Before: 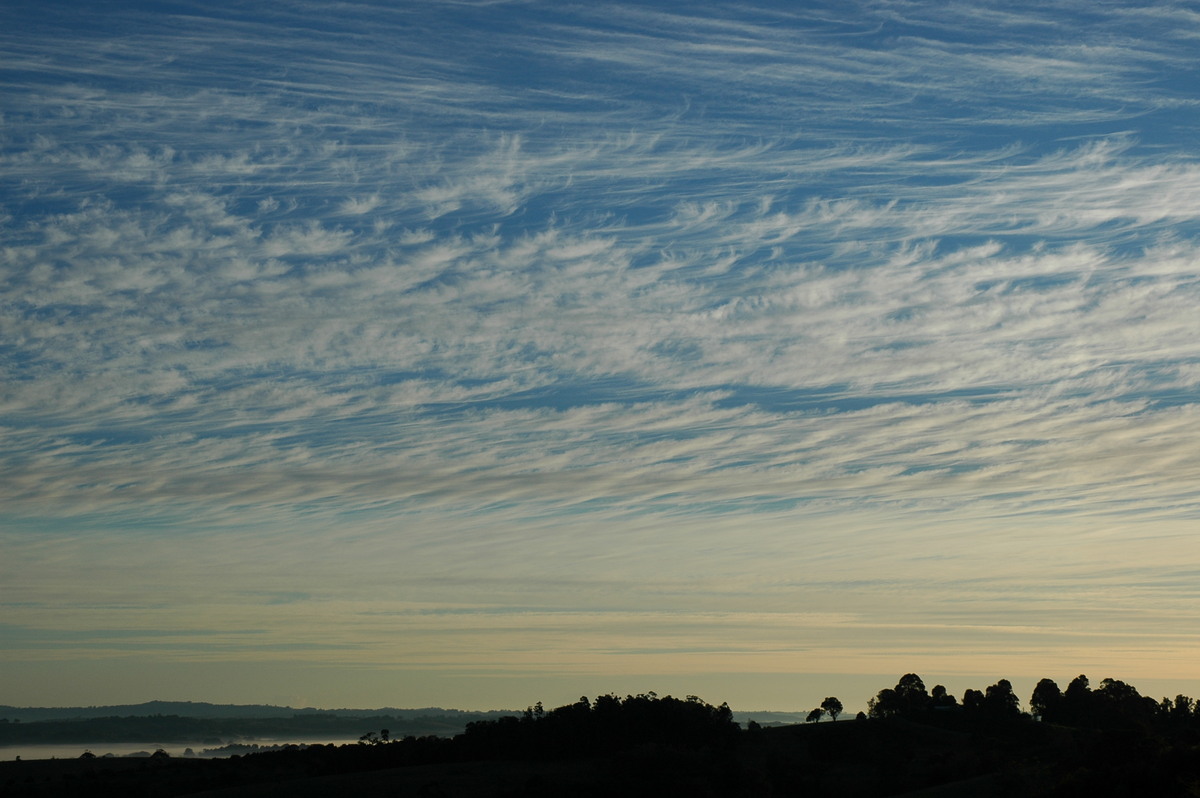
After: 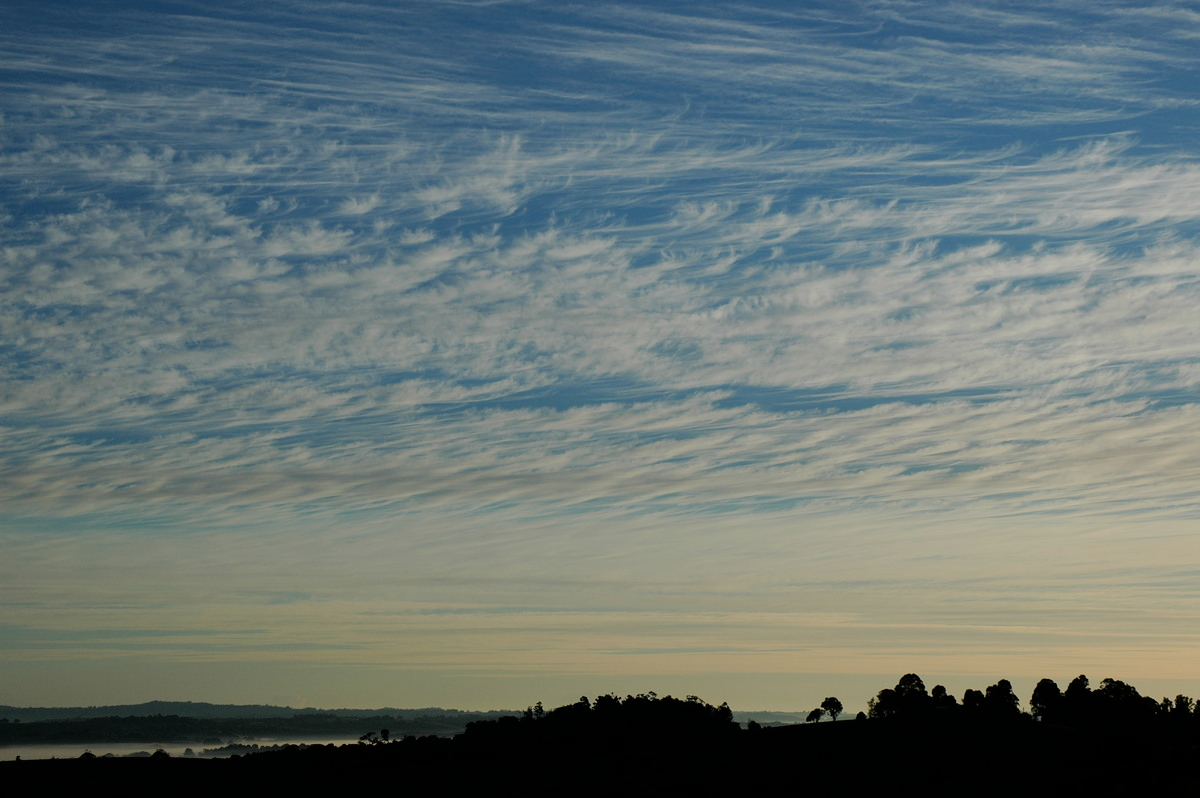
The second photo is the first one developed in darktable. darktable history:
filmic rgb: black relative exposure -7.65 EV, white relative exposure 4.56 EV, hardness 3.61, contrast 0.988
